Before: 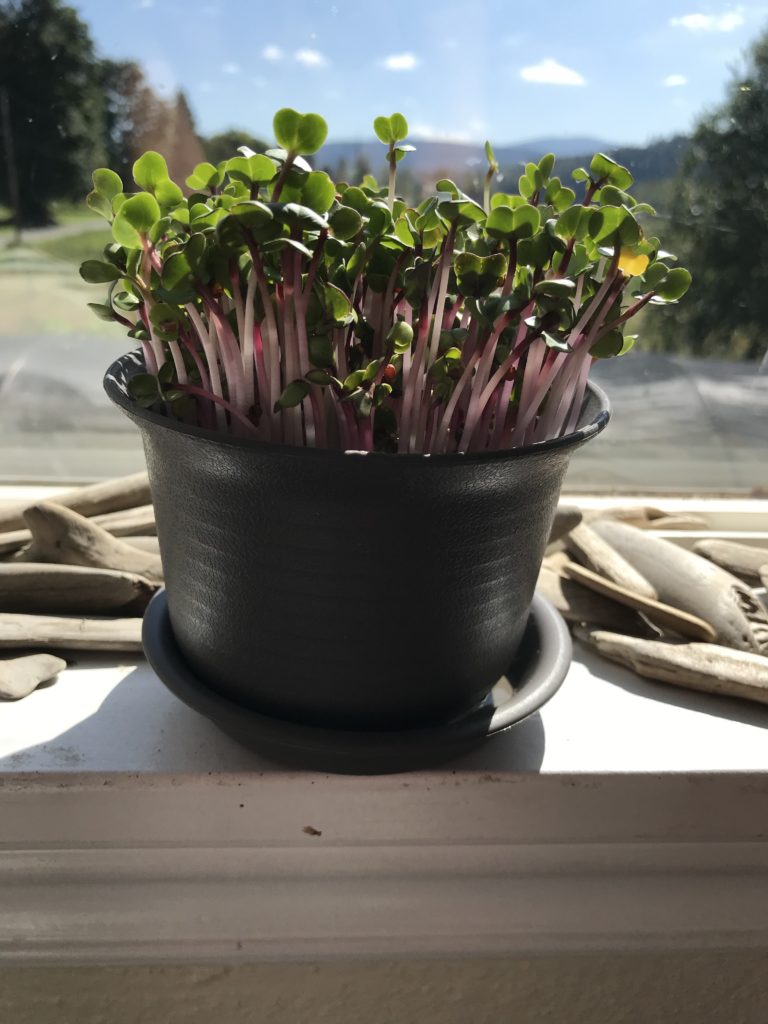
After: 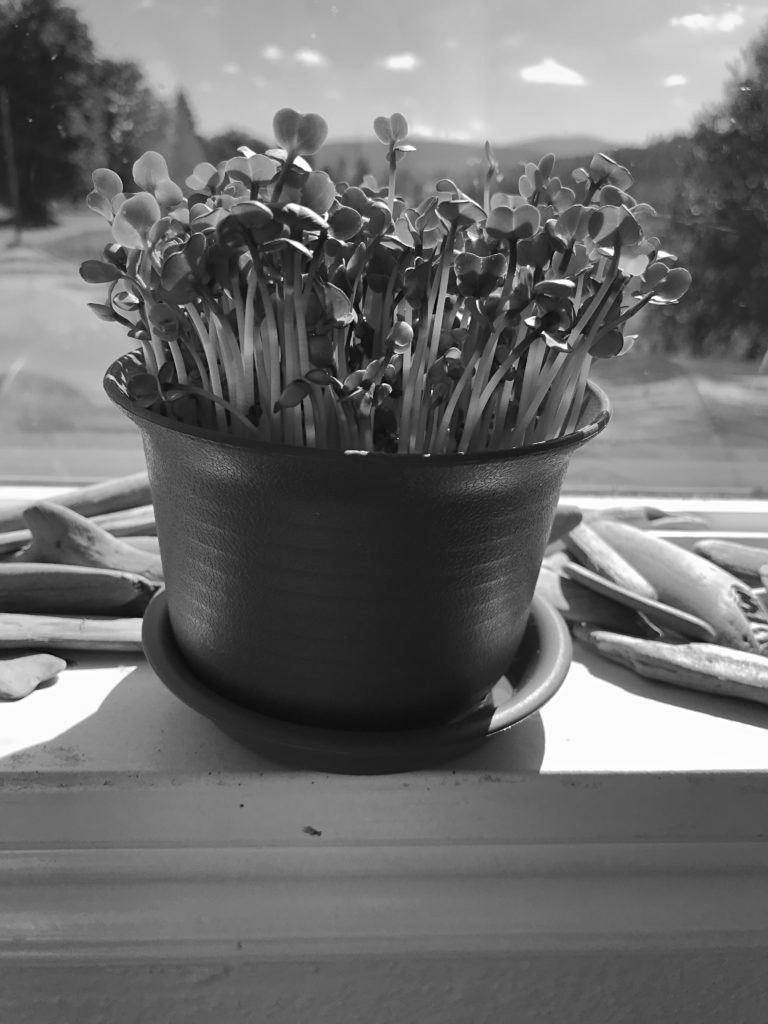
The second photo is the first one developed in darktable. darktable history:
sharpen: amount 0.2
monochrome: a 16.06, b 15.48, size 1
color correction: highlights b* 3
shadows and highlights: on, module defaults
color contrast: blue-yellow contrast 0.62
